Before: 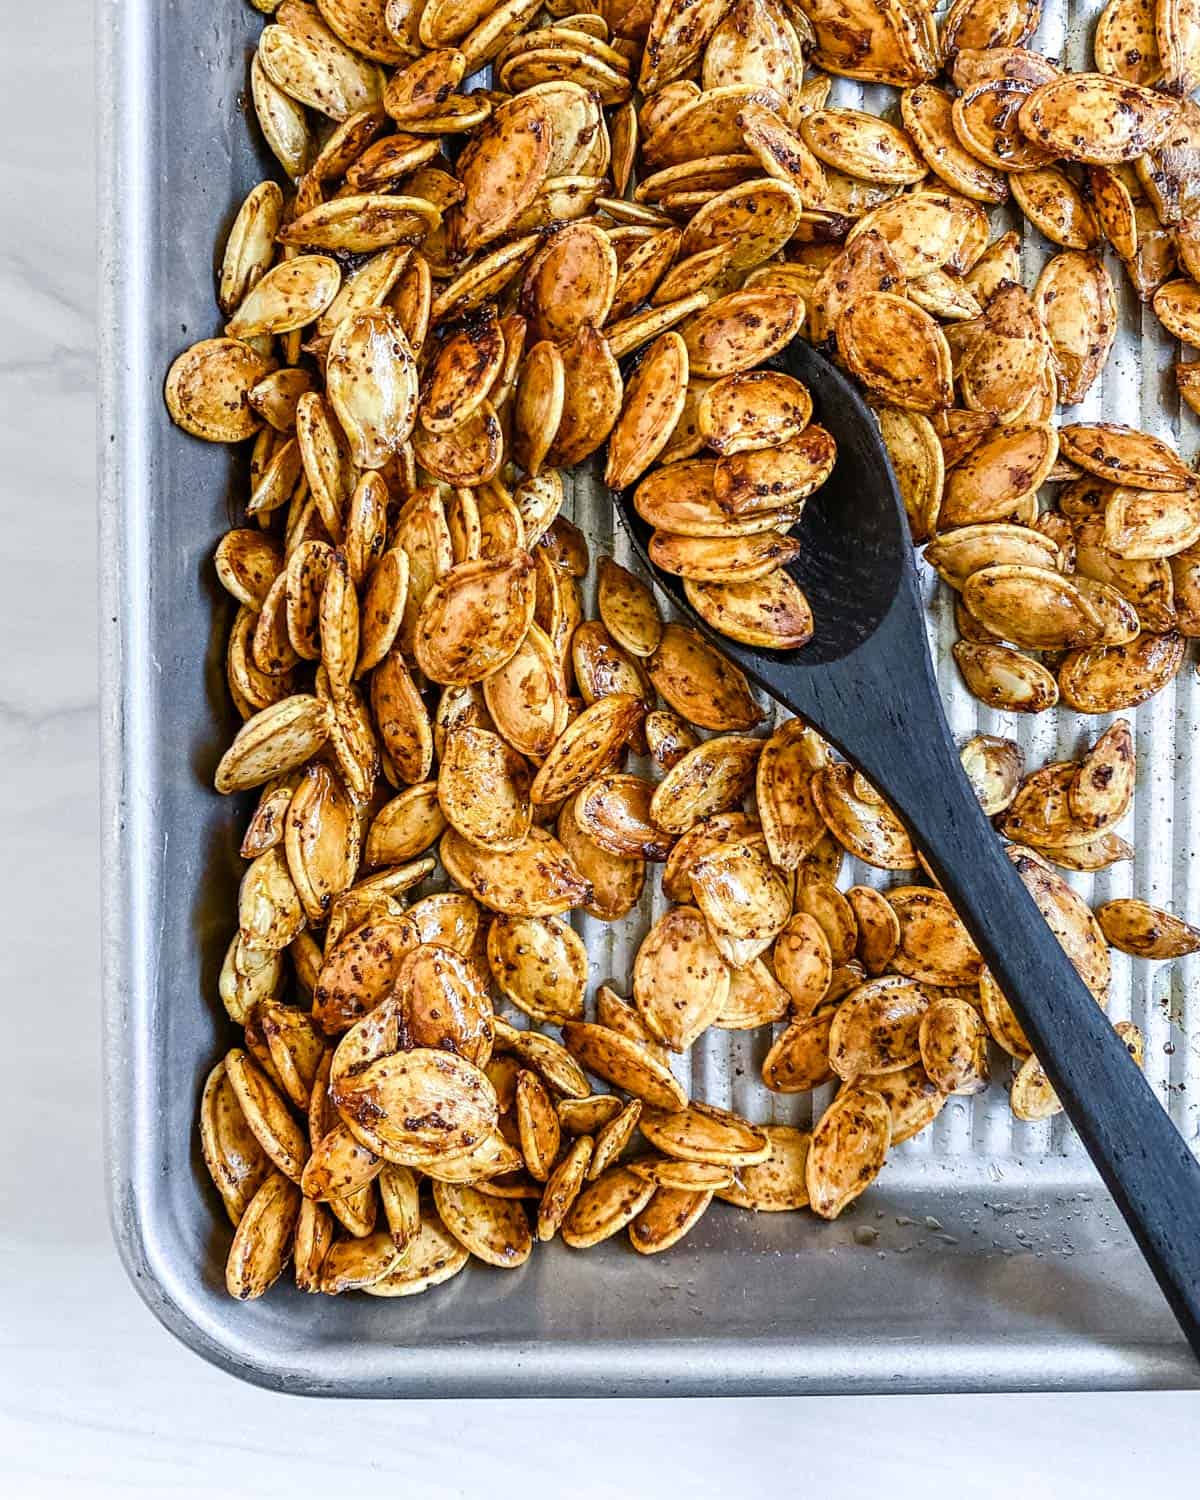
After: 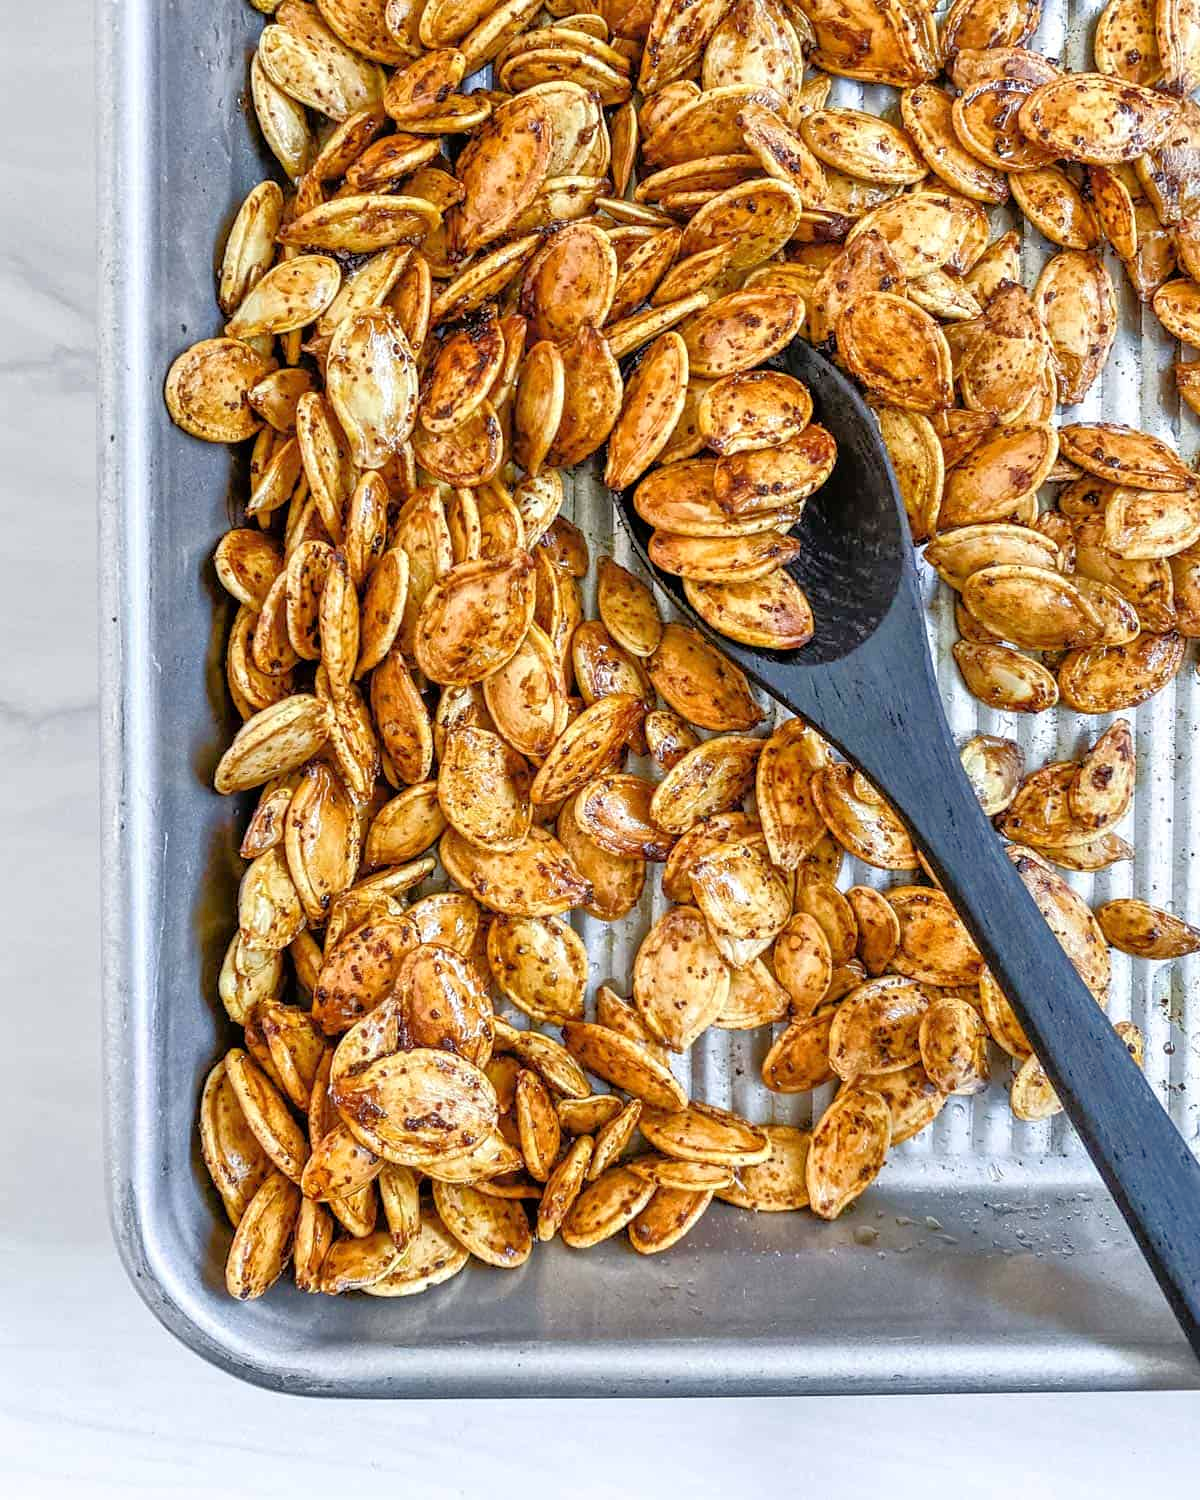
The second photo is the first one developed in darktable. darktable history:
tone equalizer: -7 EV 0.141 EV, -6 EV 0.574 EV, -5 EV 1.14 EV, -4 EV 1.31 EV, -3 EV 1.18 EV, -2 EV 0.6 EV, -1 EV 0.162 EV
